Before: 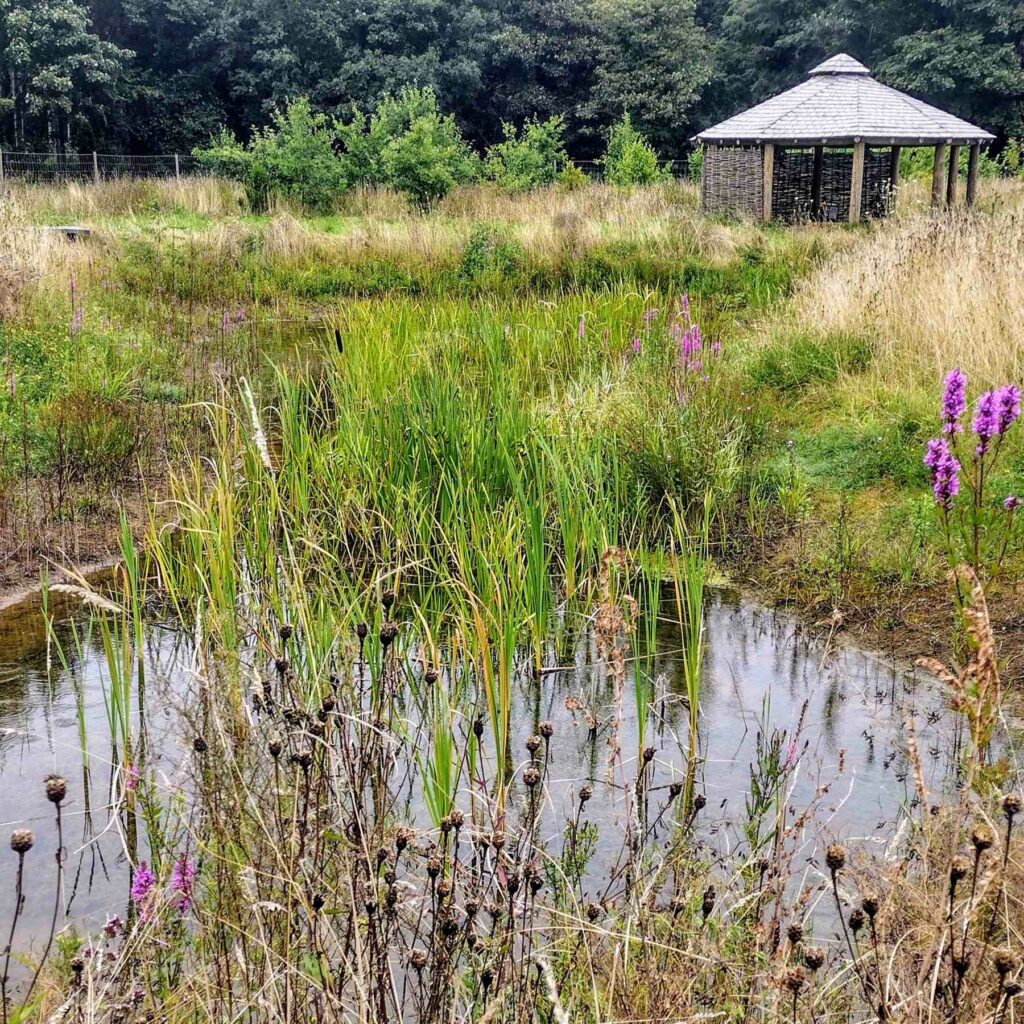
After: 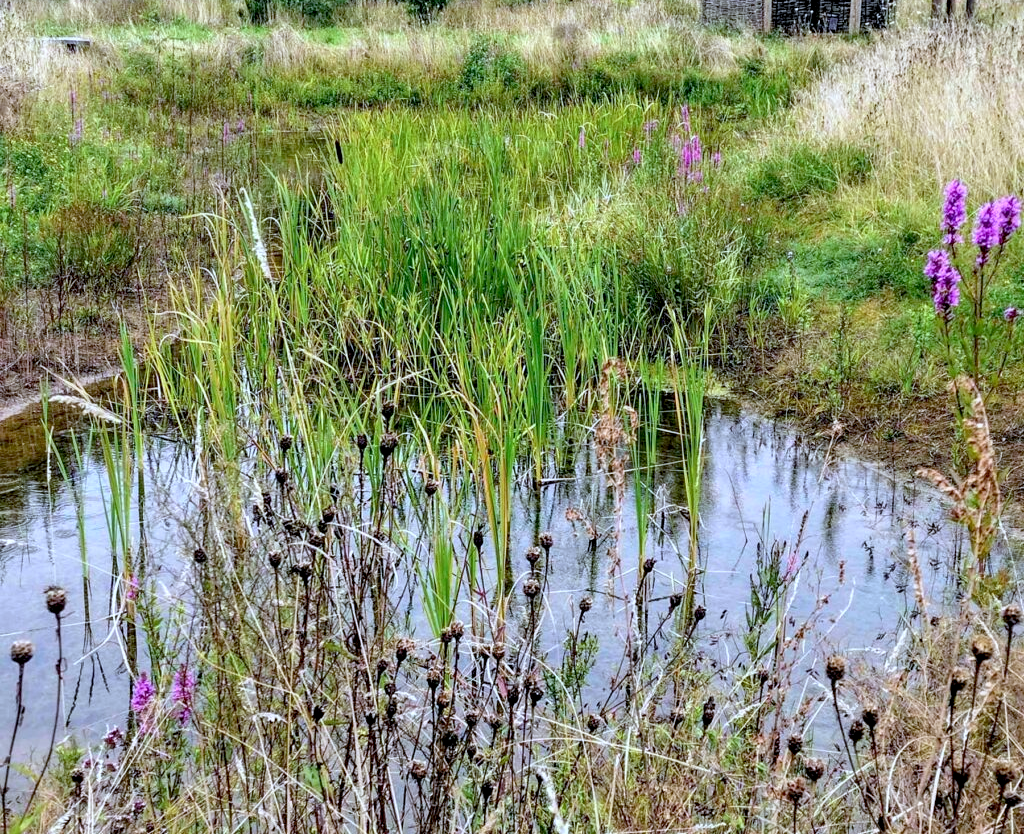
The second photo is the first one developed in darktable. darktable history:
crop and rotate: top 18.507%
tone equalizer: on, module defaults
exposure: black level correction 0.009, exposure 0.119 EV, compensate highlight preservation false
color calibration: x 0.38, y 0.391, temperature 4086.74 K
